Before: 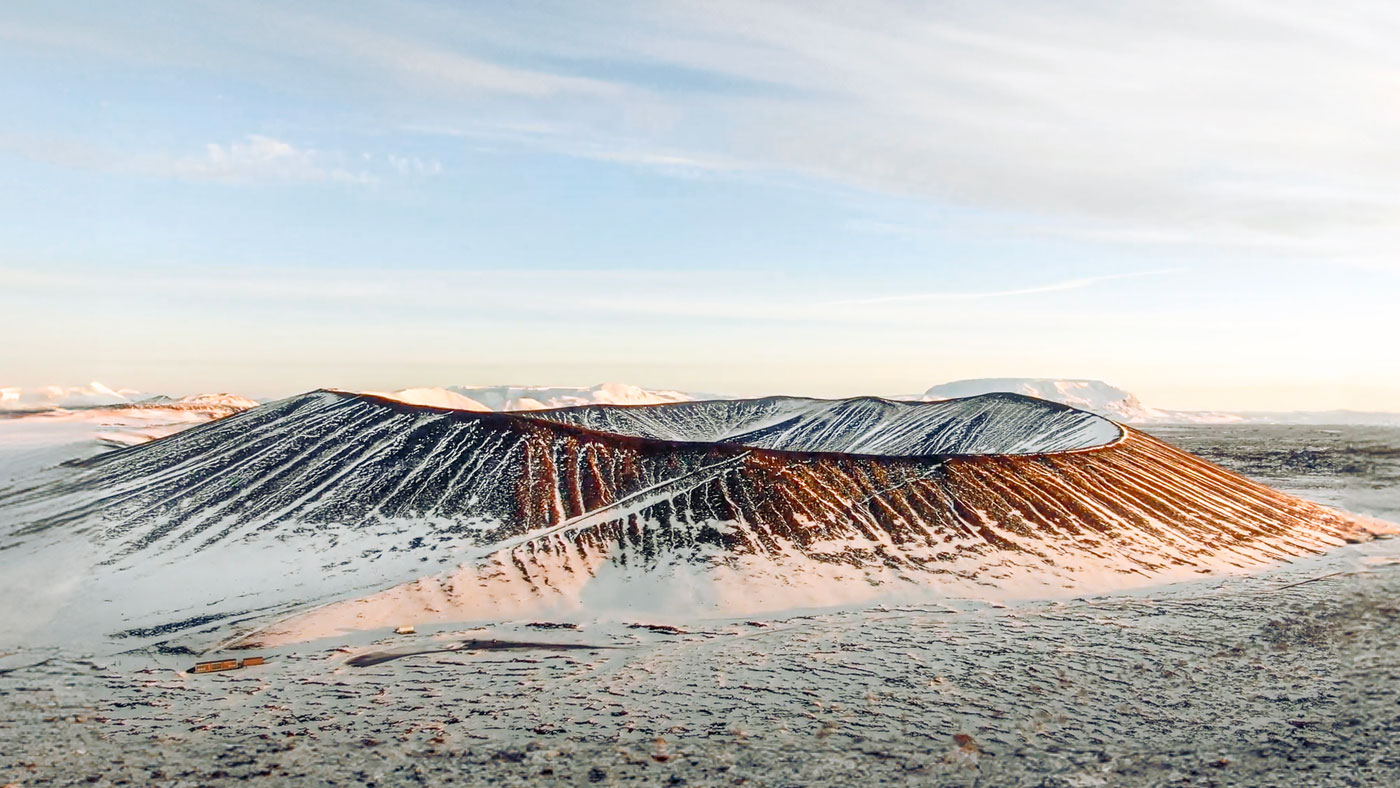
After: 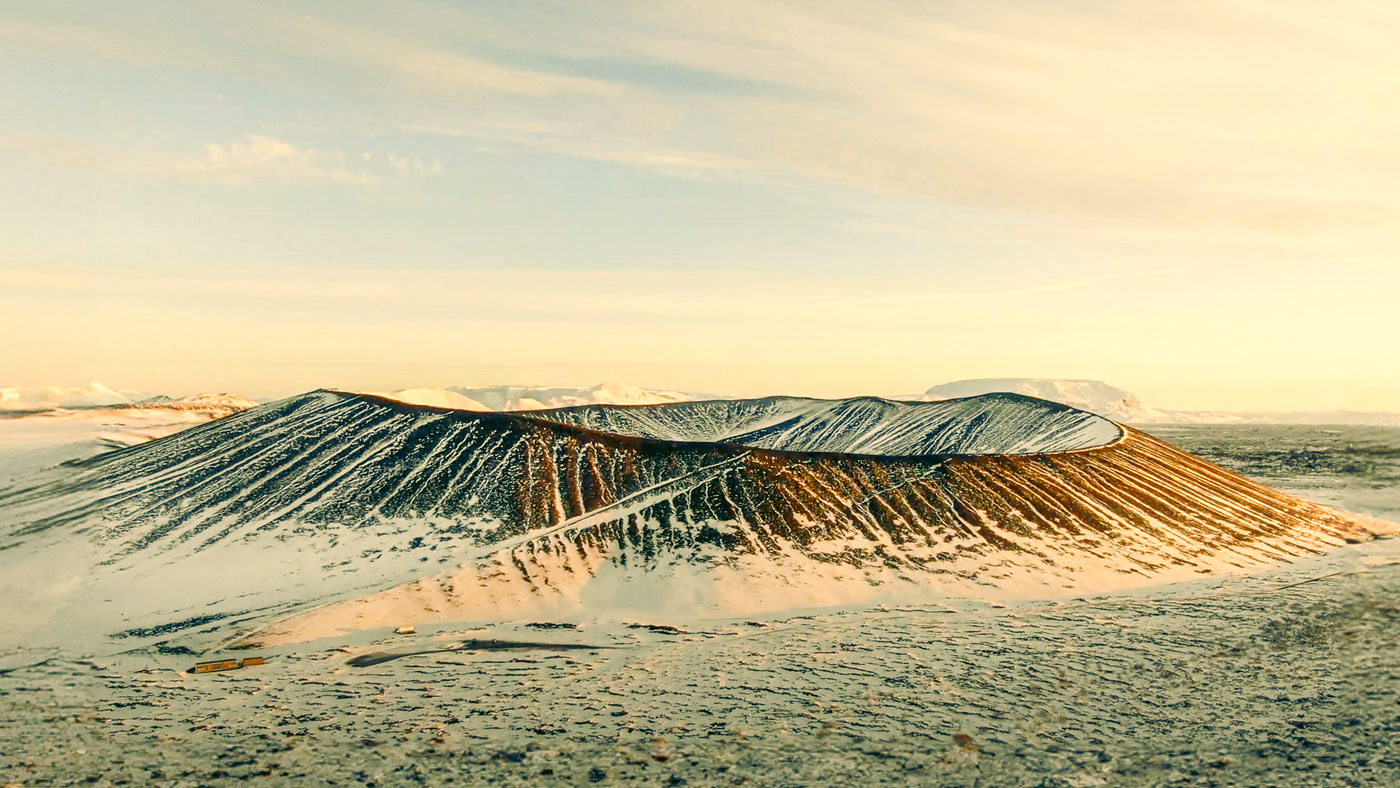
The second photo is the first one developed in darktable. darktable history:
color correction: highlights a* 5.02, highlights b* 24.29, shadows a* -16, shadows b* 3.94
